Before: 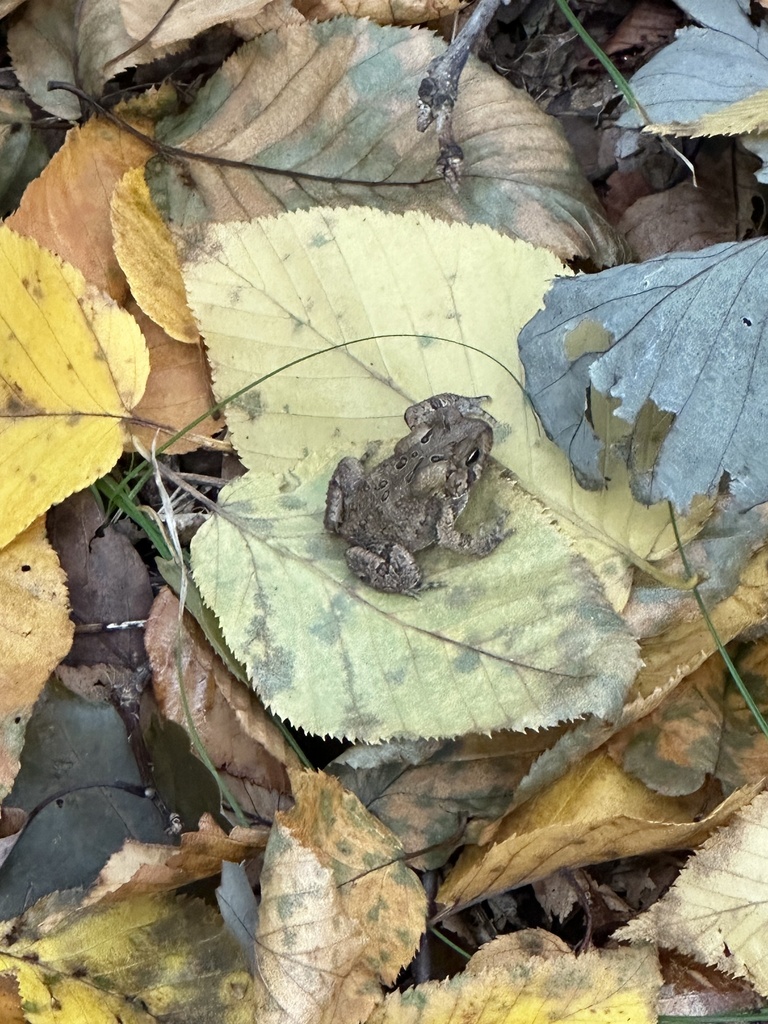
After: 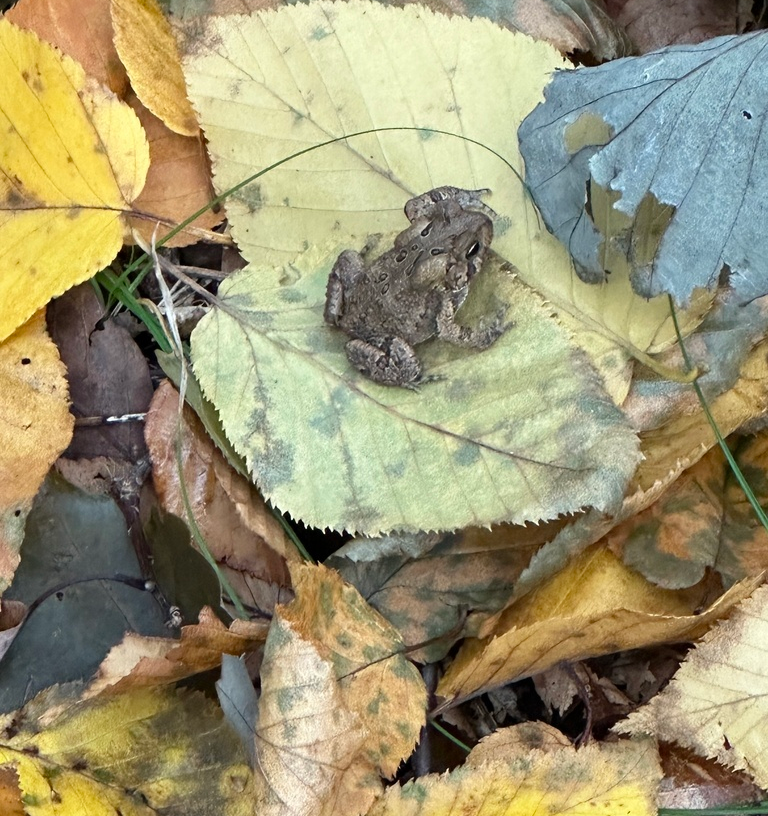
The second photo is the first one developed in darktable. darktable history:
crop and rotate: top 20.221%
